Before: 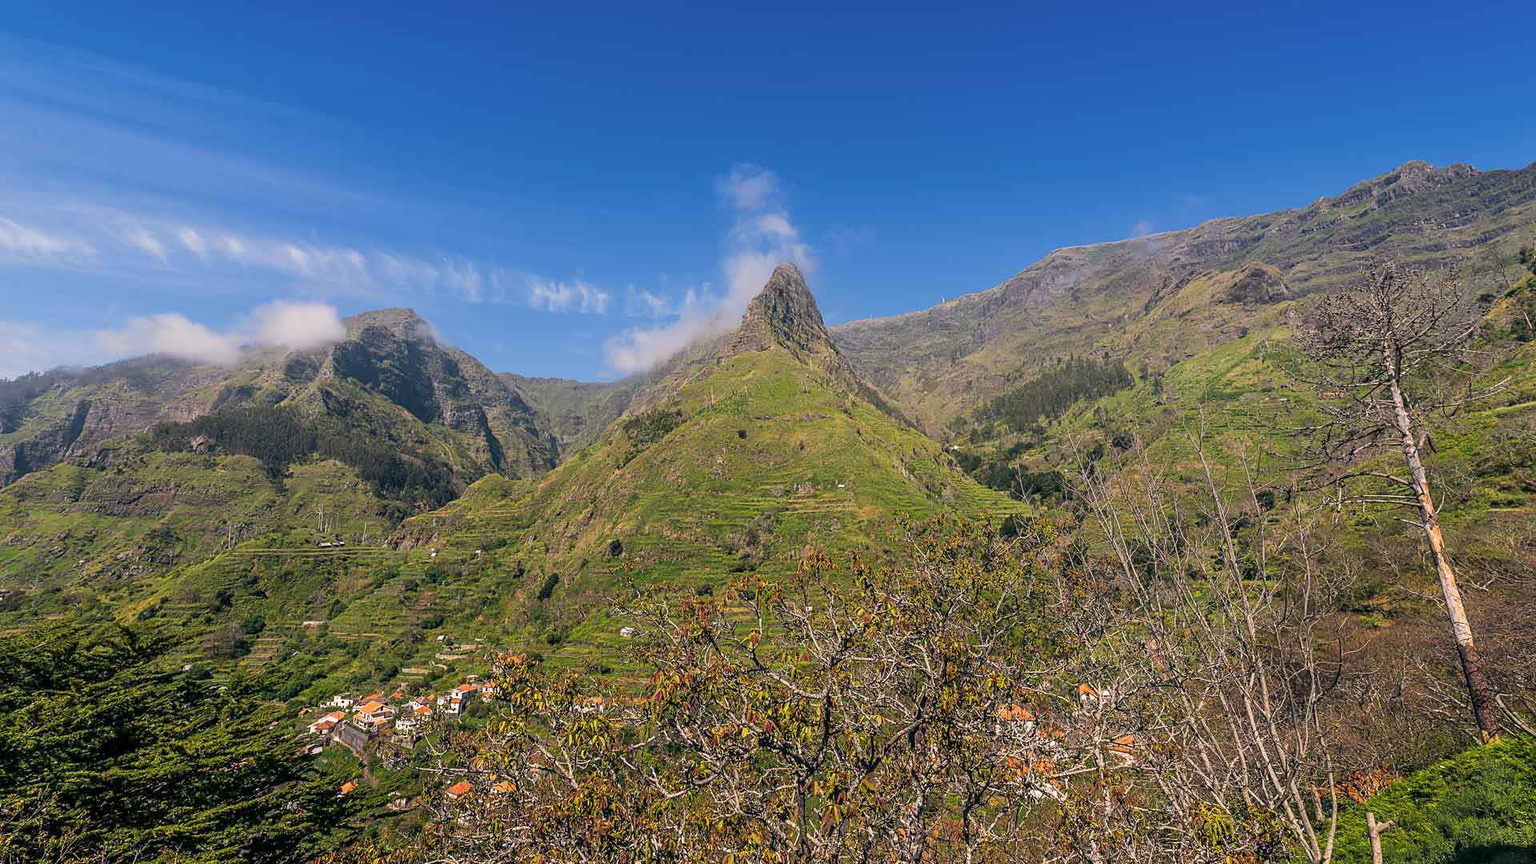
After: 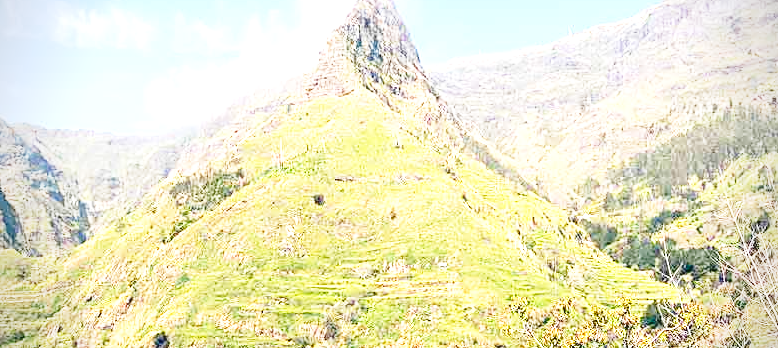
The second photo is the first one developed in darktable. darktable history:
base curve: curves: ch0 [(0, 0) (0.028, 0.03) (0.121, 0.232) (0.46, 0.748) (0.859, 0.968) (1, 1)], preserve colors none
exposure: black level correction 0, exposure 1.881 EV, compensate exposure bias true, compensate highlight preservation false
vignetting: on, module defaults
crop: left 31.731%, top 31.847%, right 27.735%, bottom 35.891%
